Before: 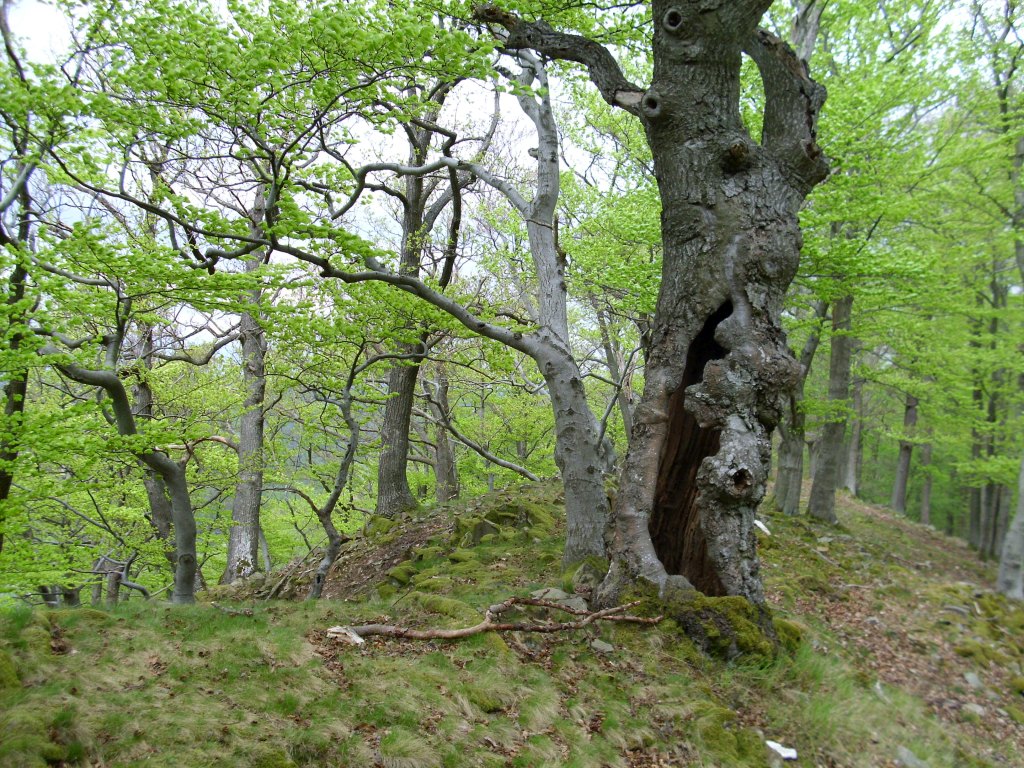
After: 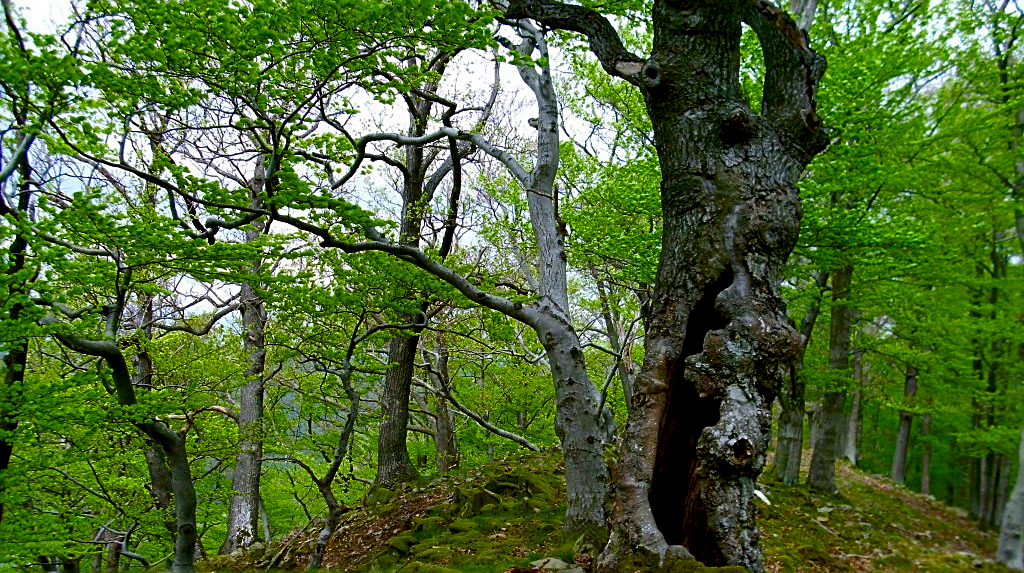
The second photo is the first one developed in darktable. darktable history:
sharpen: on, module defaults
shadows and highlights: shadows 36.91, highlights -27.79, highlights color adjustment 40.54%, soften with gaussian
color balance rgb: linear chroma grading › shadows 31.747%, linear chroma grading › global chroma -2.469%, linear chroma grading › mid-tones 4.309%, perceptual saturation grading › global saturation 25.041%, global vibrance 16.217%, saturation formula JzAzBz (2021)
exposure: black level correction 0.017, exposure -0.007 EV, compensate highlight preservation false
tone equalizer: smoothing diameter 2.15%, edges refinement/feathering 22.94, mask exposure compensation -1.57 EV, filter diffusion 5
crop: top 4.007%, bottom 21.282%
contrast brightness saturation: brightness -0.203, saturation 0.08
